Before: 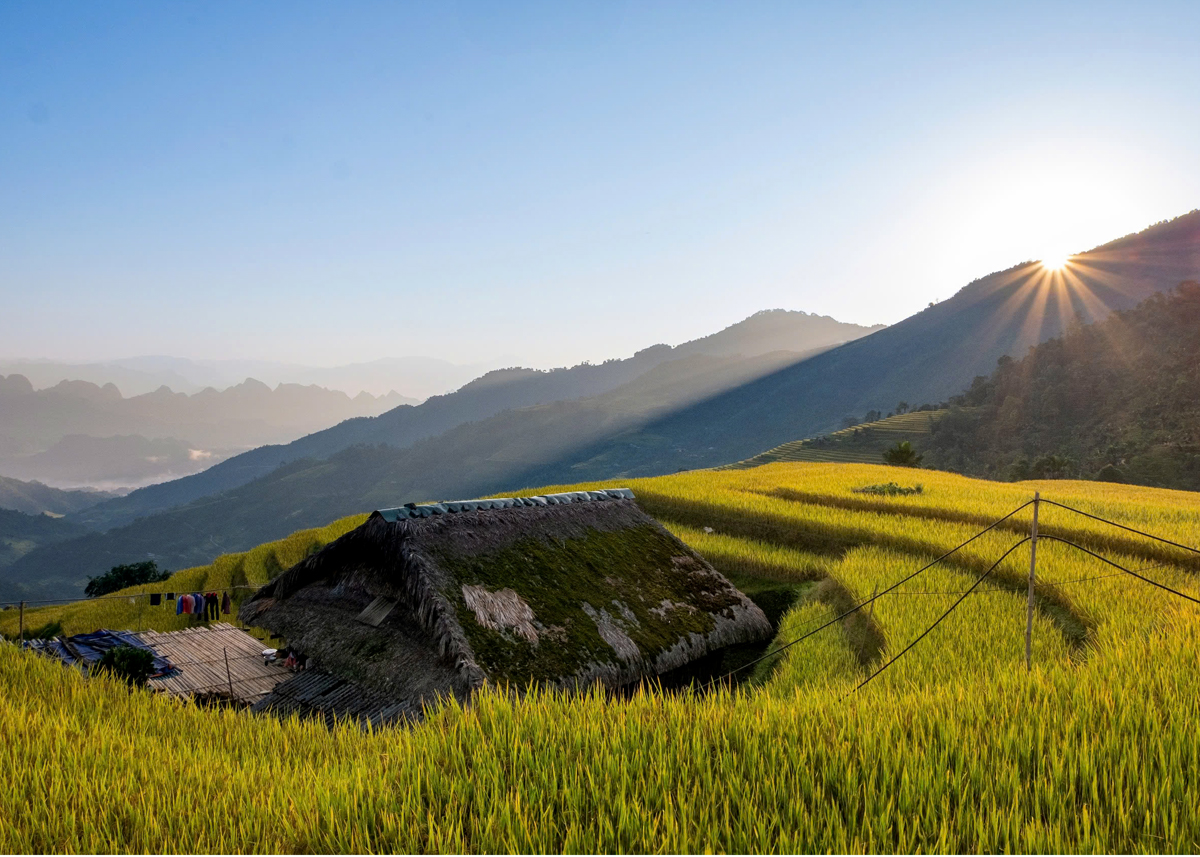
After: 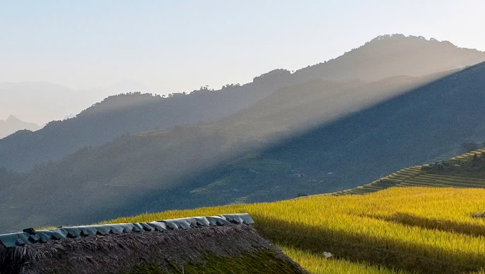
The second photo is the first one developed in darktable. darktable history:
crop: left 31.751%, top 32.172%, right 27.8%, bottom 35.83%
white balance: emerald 1
